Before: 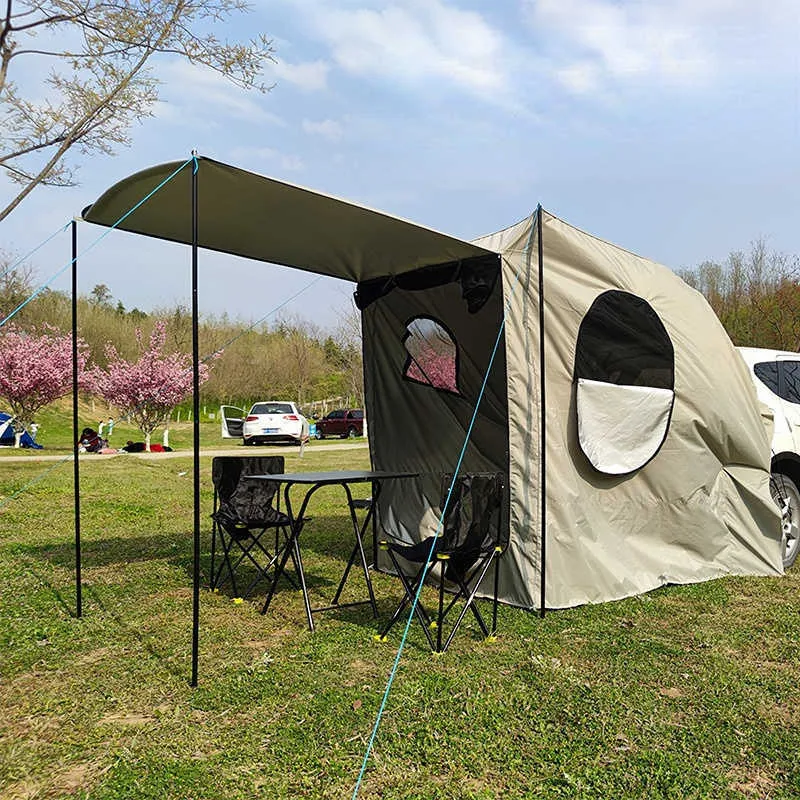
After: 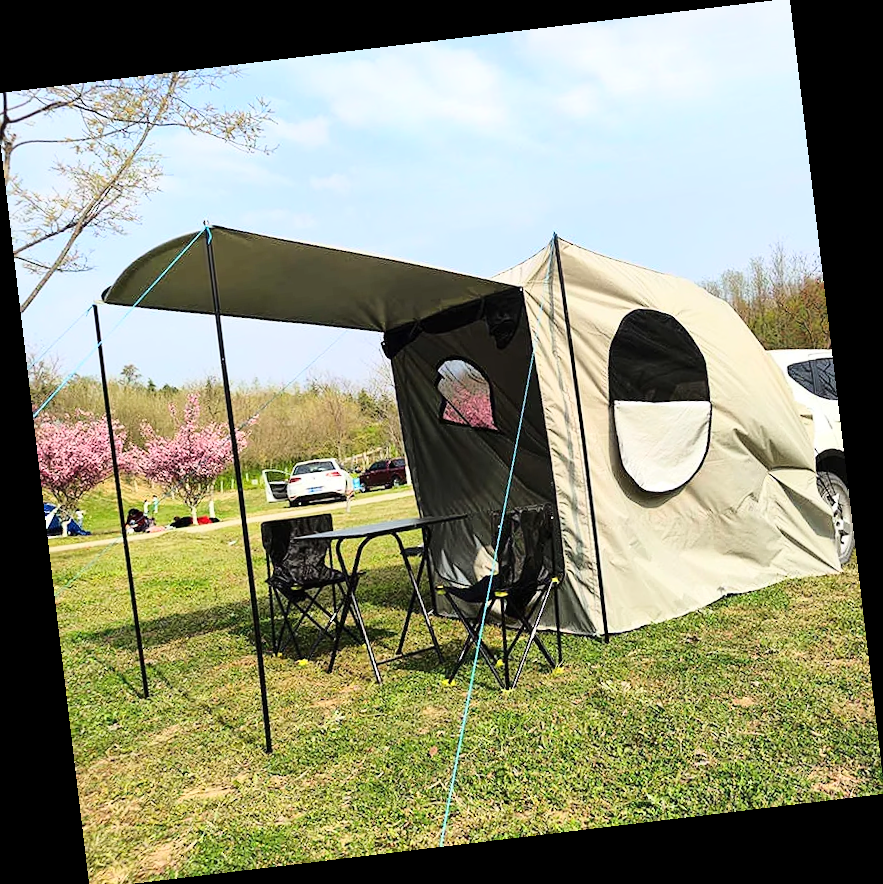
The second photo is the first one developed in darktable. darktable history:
rotate and perspective: rotation -6.83°, automatic cropping off
base curve: curves: ch0 [(0, 0) (0.028, 0.03) (0.121, 0.232) (0.46, 0.748) (0.859, 0.968) (1, 1)]
crop and rotate: left 0.614%, top 0.179%, bottom 0.309%
